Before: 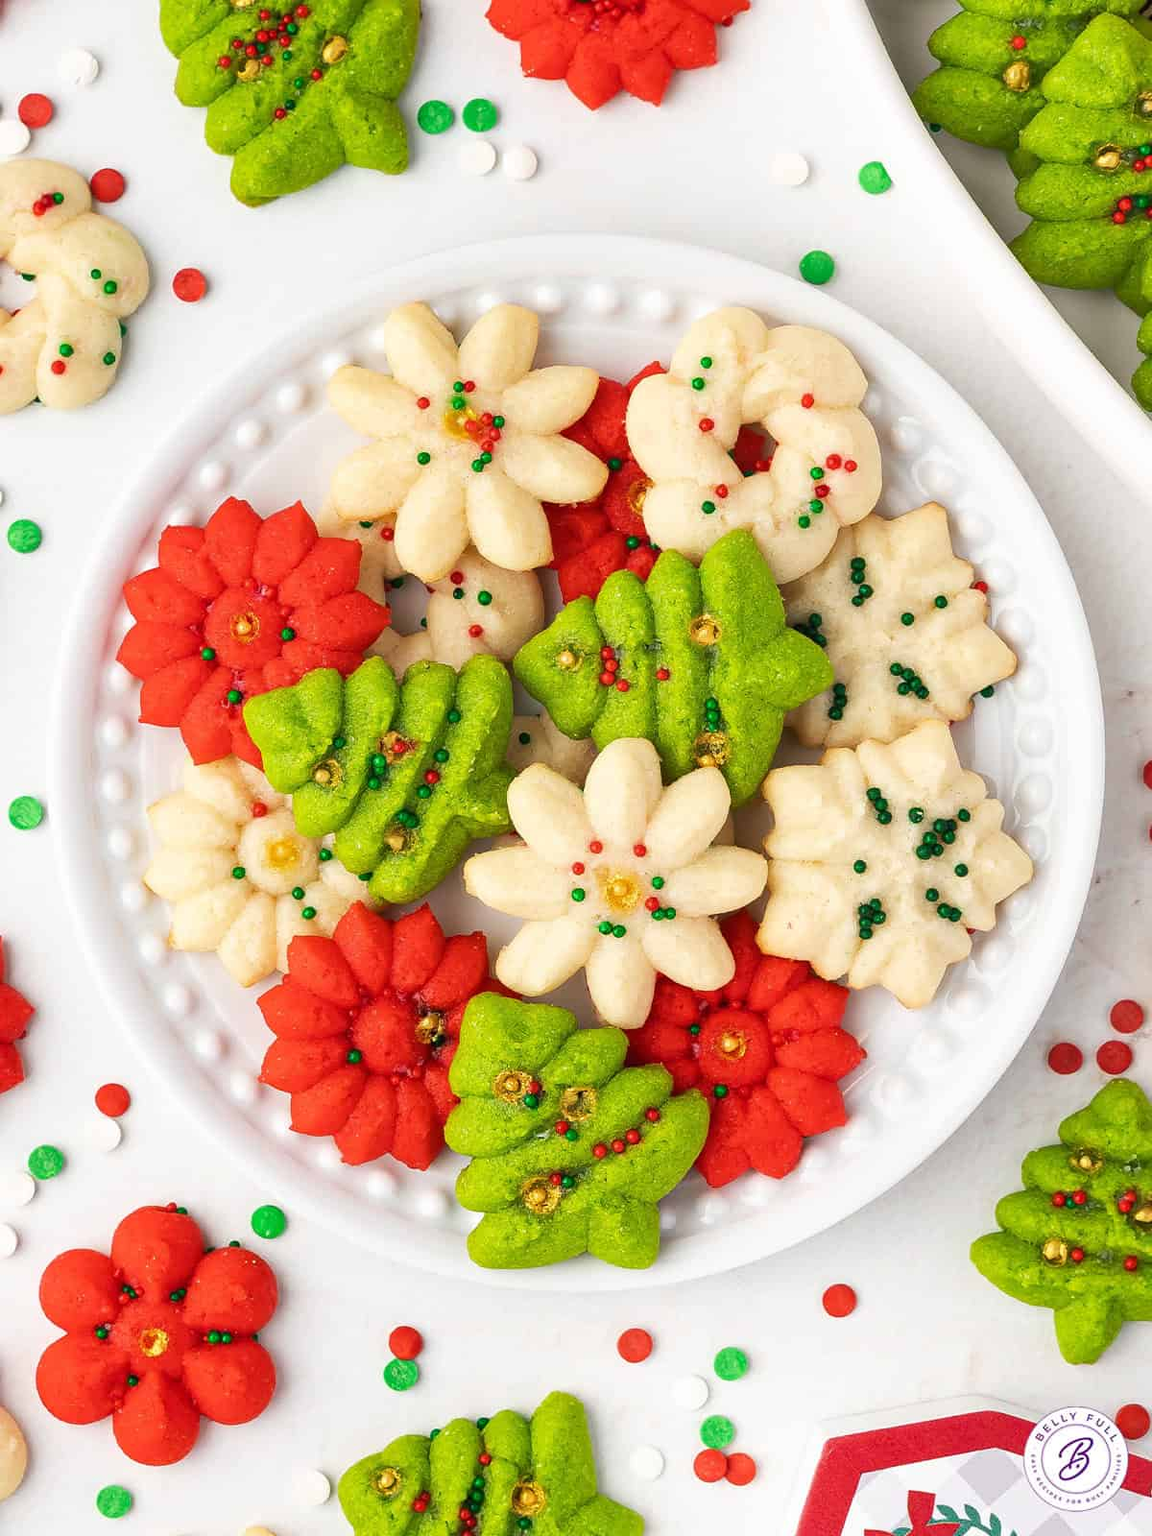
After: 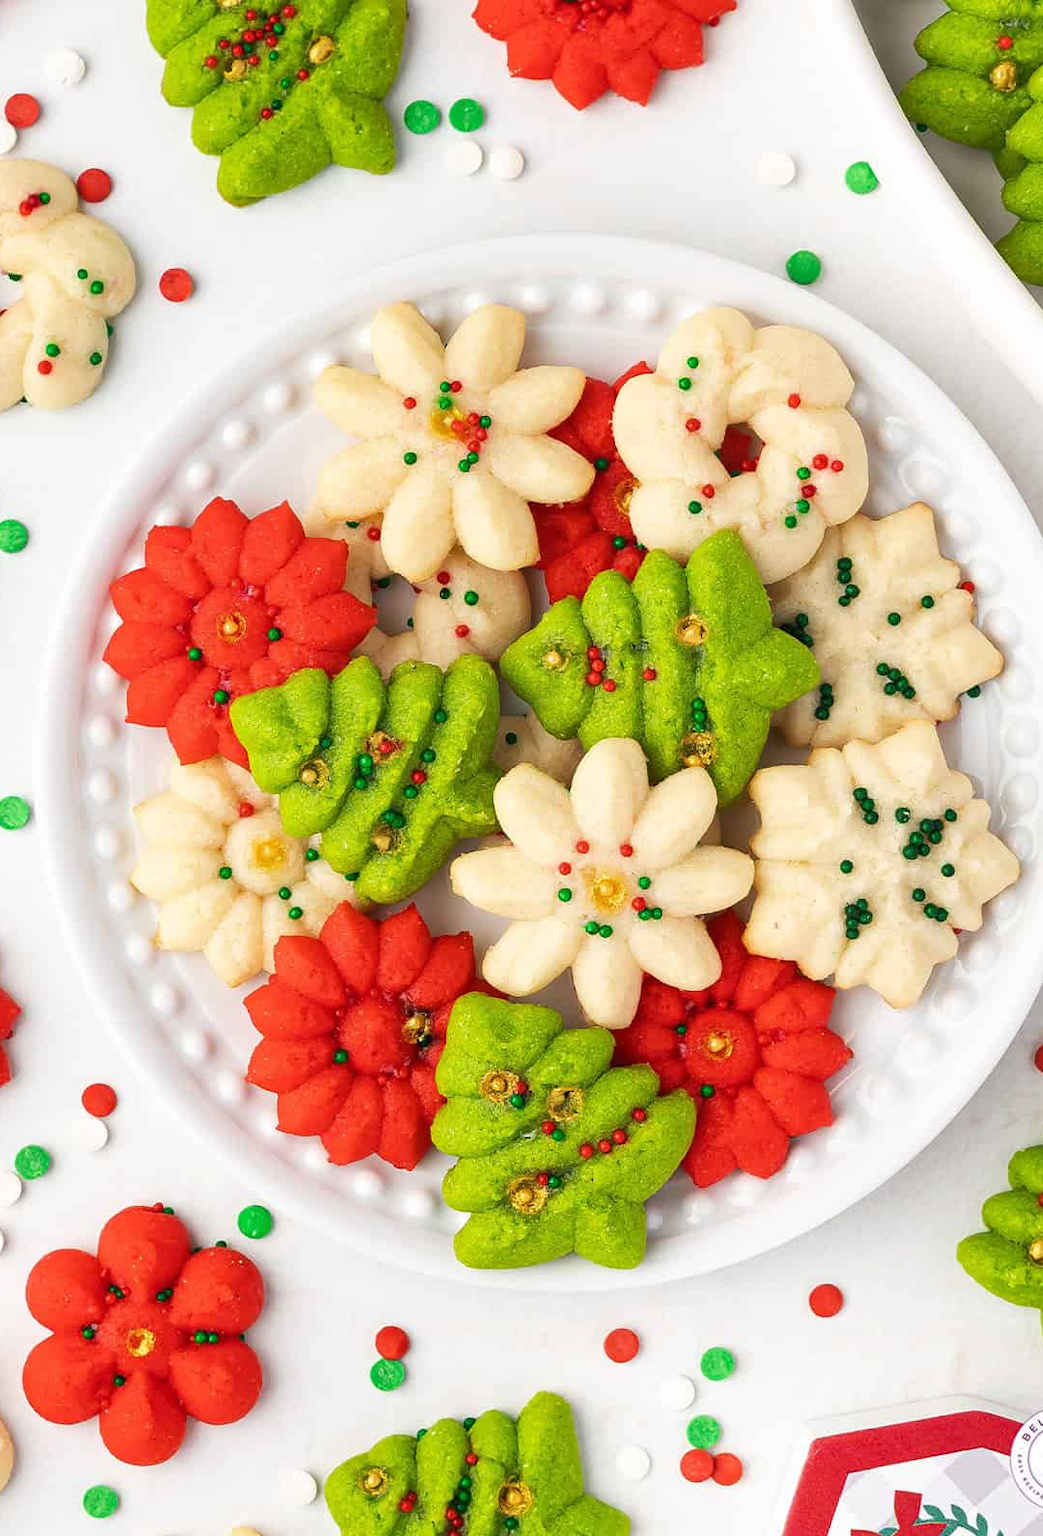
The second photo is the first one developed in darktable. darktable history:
crop and rotate: left 1.199%, right 8.184%
